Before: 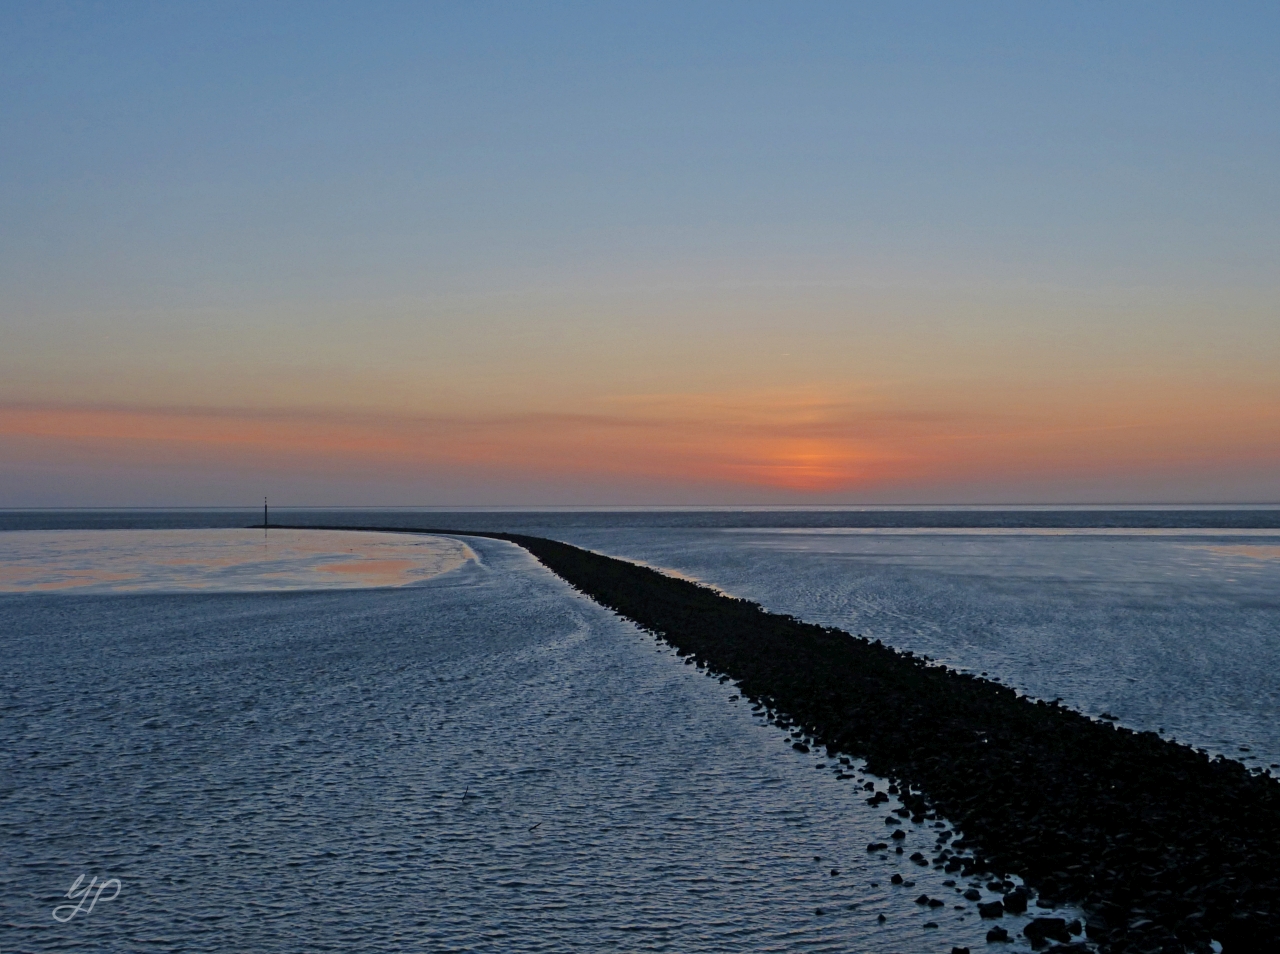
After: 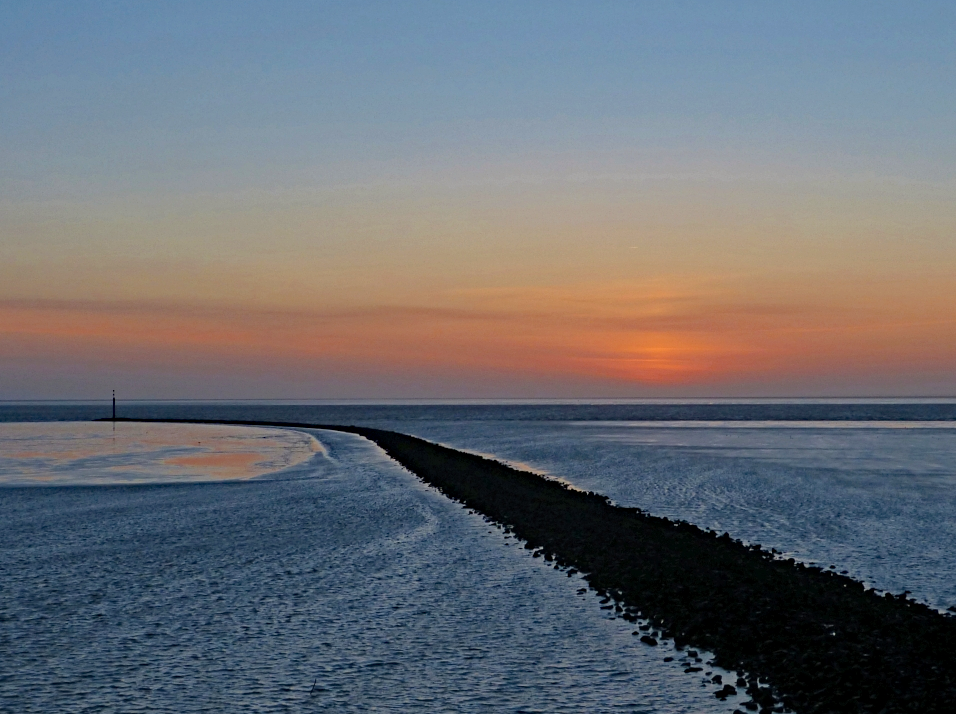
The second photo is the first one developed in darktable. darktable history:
crop and rotate: left 11.888%, top 11.362%, right 13.378%, bottom 13.785%
haze removal: strength 0.299, distance 0.248, compatibility mode true, adaptive false
